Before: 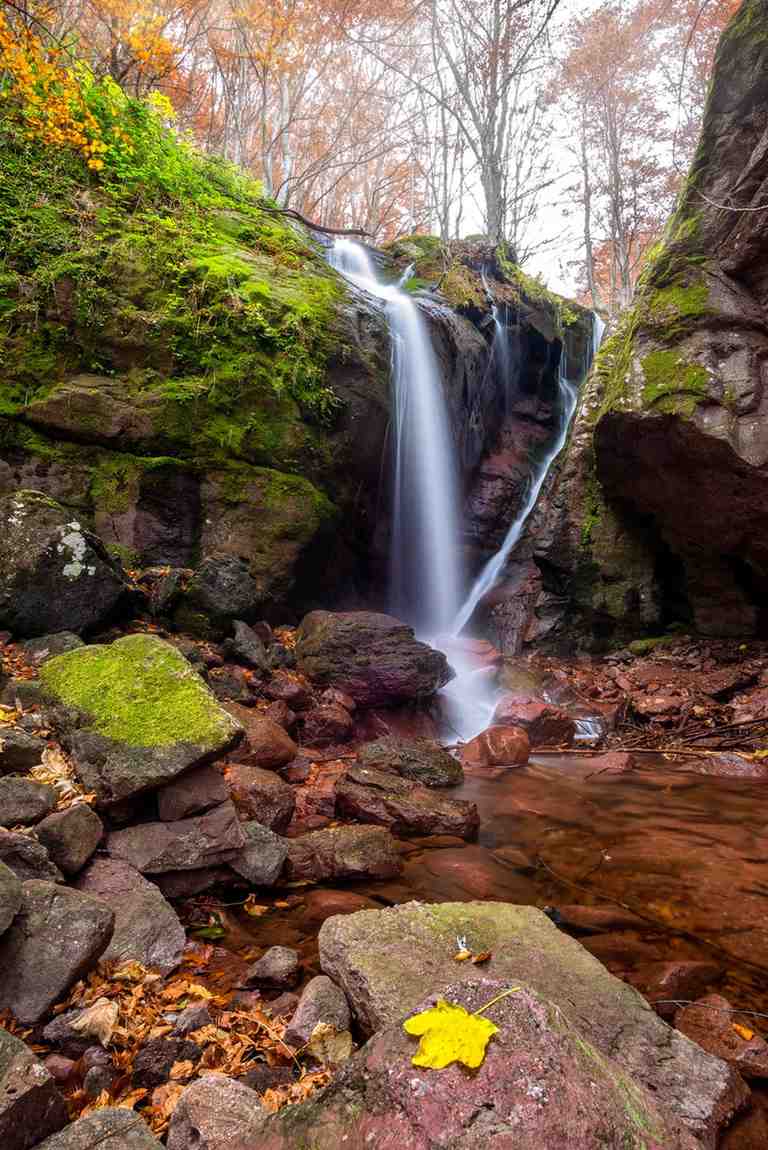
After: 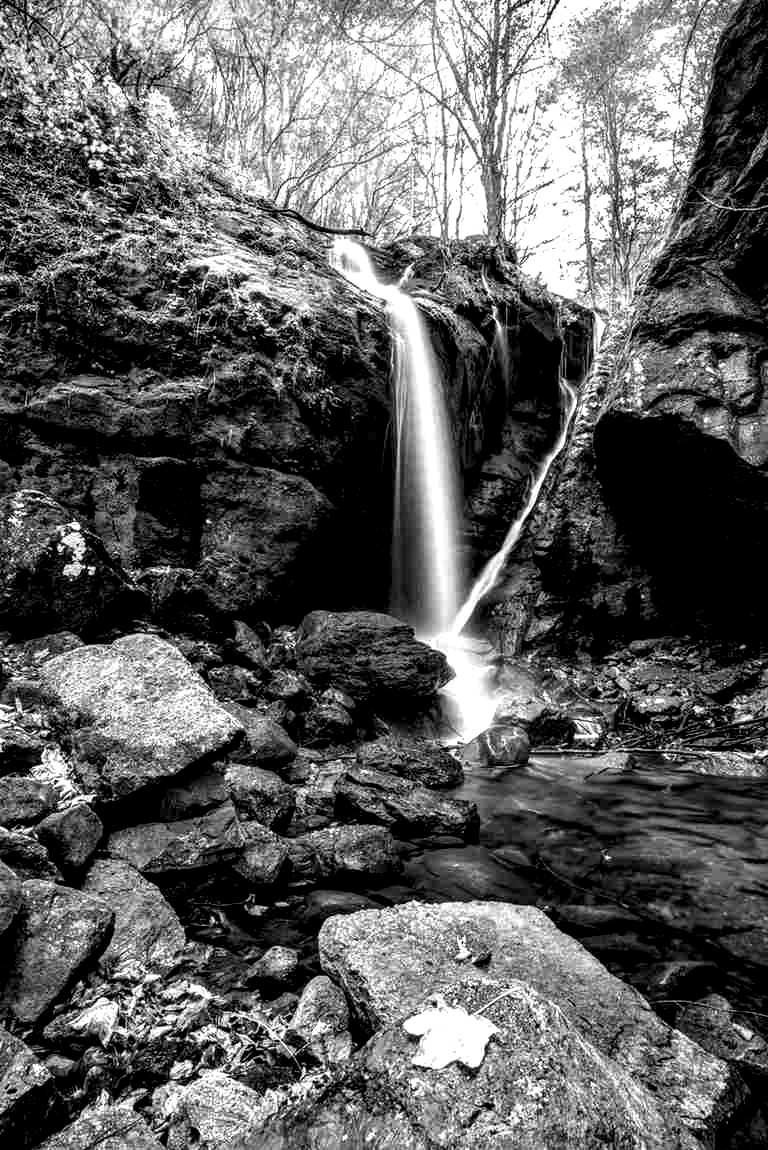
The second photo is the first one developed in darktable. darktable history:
monochrome: on, module defaults
local contrast: shadows 185%, detail 225%
